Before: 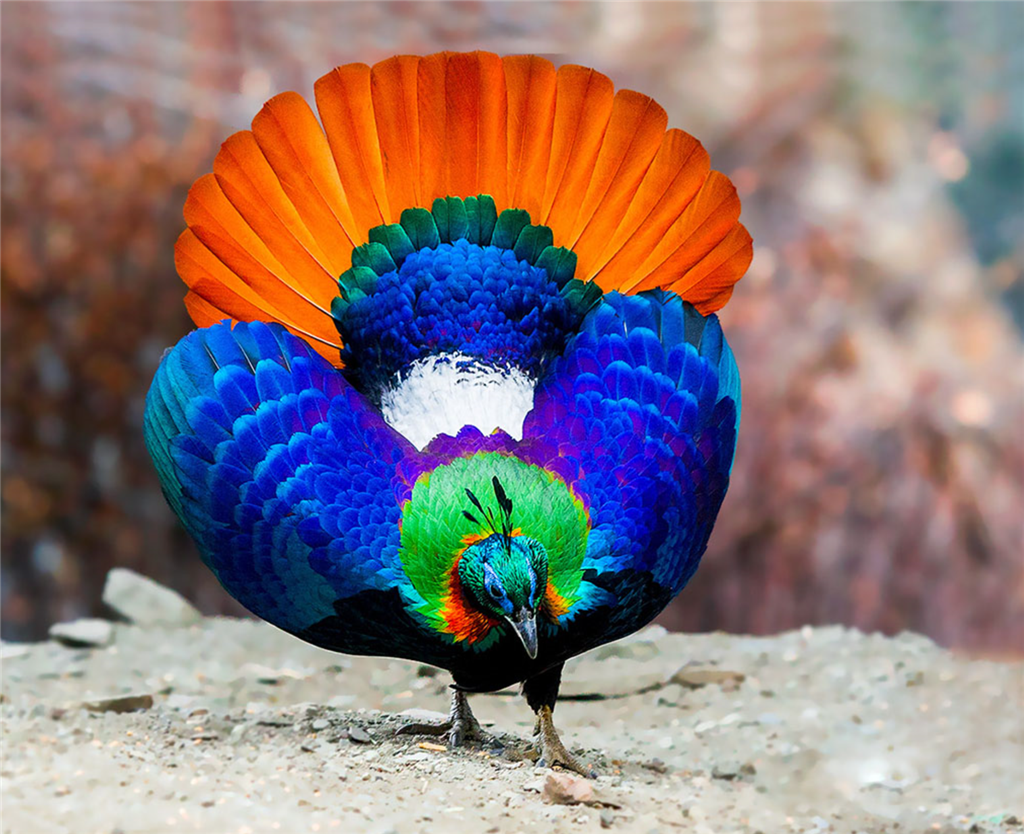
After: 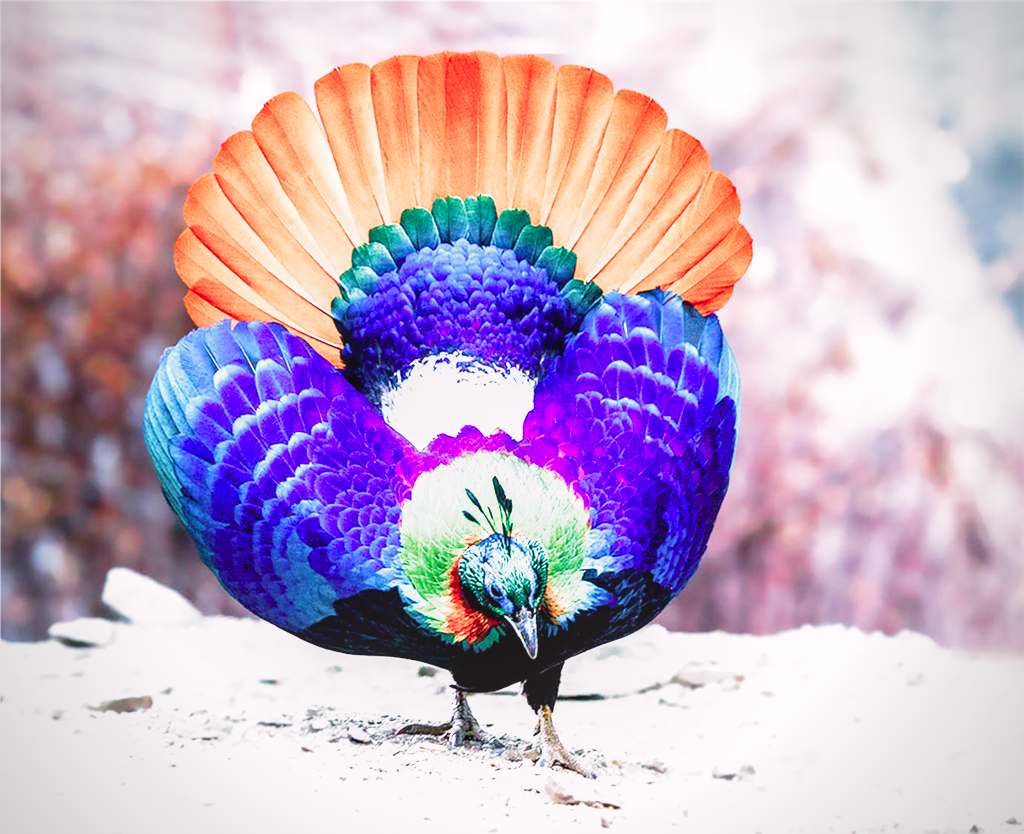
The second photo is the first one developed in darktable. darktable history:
filmic rgb: middle gray luminance 9.23%, black relative exposure -10.55 EV, white relative exposure 3.45 EV, threshold 6 EV, target black luminance 0%, hardness 5.98, latitude 59.69%, contrast 1.087, highlights saturation mix 5%, shadows ↔ highlights balance 29.23%, add noise in highlights 0, preserve chrominance no, color science v3 (2019), use custom middle-gray values true, iterations of high-quality reconstruction 0, contrast in highlights soft, enable highlight reconstruction true
vignetting: fall-off radius 63.6%
tone curve: curves: ch0 [(0, 0) (0.253, 0.237) (1, 1)]; ch1 [(0, 0) (0.401, 0.42) (0.442, 0.47) (0.491, 0.495) (0.511, 0.523) (0.557, 0.565) (0.66, 0.683) (1, 1)]; ch2 [(0, 0) (0.394, 0.413) (0.5, 0.5) (0.578, 0.568) (1, 1)], color space Lab, independent channels, preserve colors none
local contrast: detail 110%
color calibration: illuminant as shot in camera, x 0.379, y 0.396, temperature 4138.76 K
exposure: black level correction 0, exposure 1 EV, compensate exposure bias true, compensate highlight preservation false
